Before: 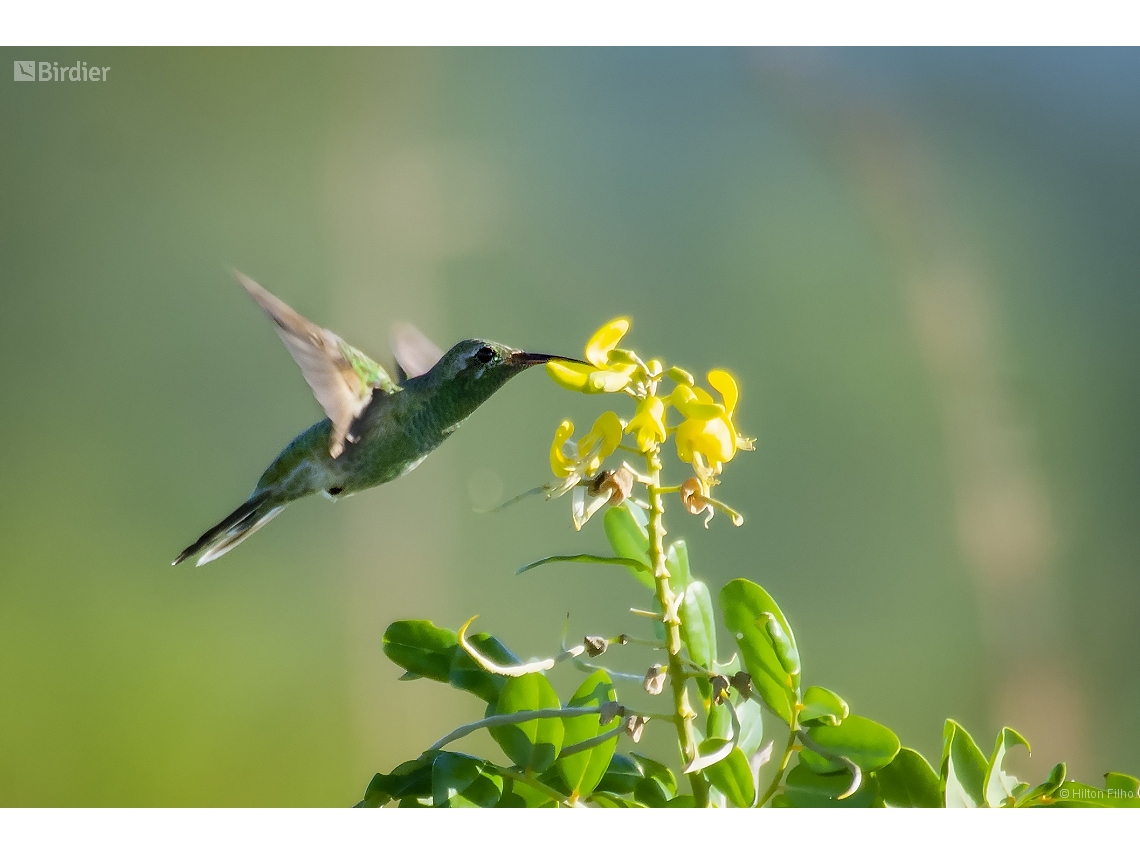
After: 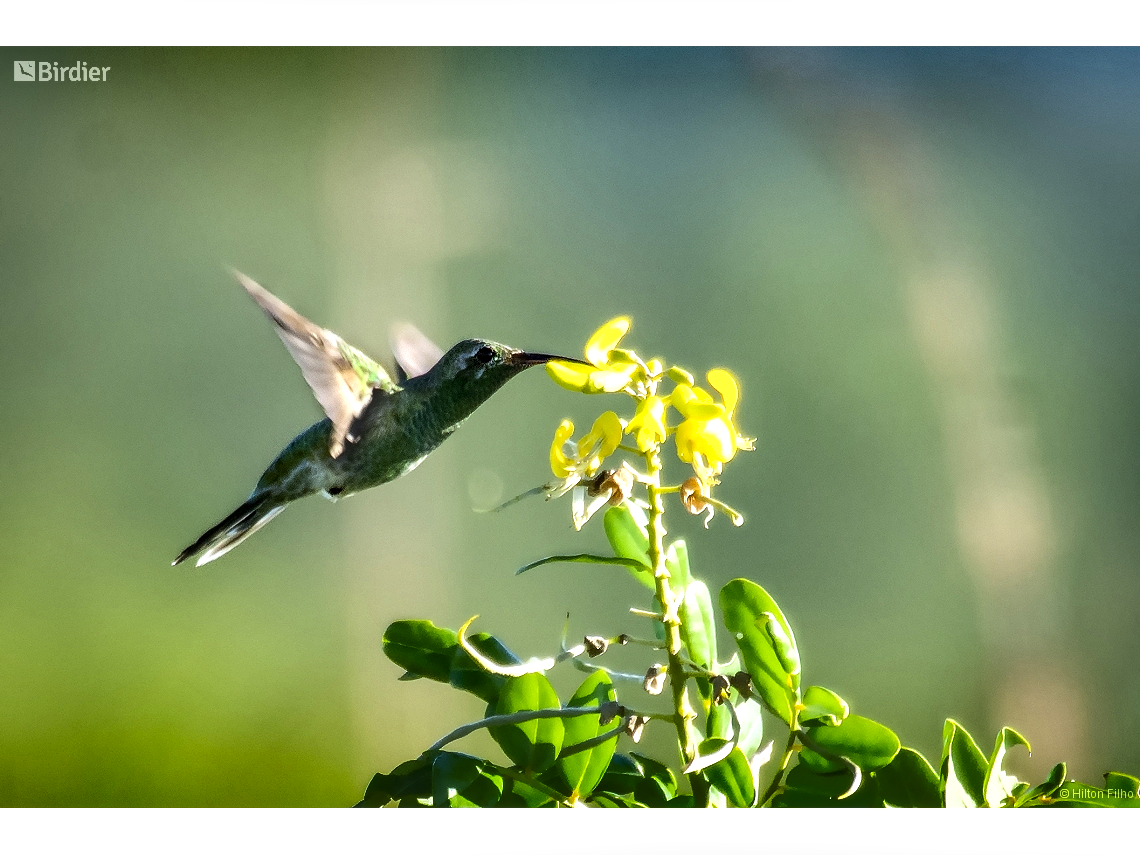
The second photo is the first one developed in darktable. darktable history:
shadows and highlights: soften with gaussian
tone equalizer: -8 EV -0.75 EV, -7 EV -0.7 EV, -6 EV -0.6 EV, -5 EV -0.4 EV, -3 EV 0.4 EV, -2 EV 0.6 EV, -1 EV 0.7 EV, +0 EV 0.75 EV, edges refinement/feathering 500, mask exposure compensation -1.57 EV, preserve details no
local contrast: detail 130%
